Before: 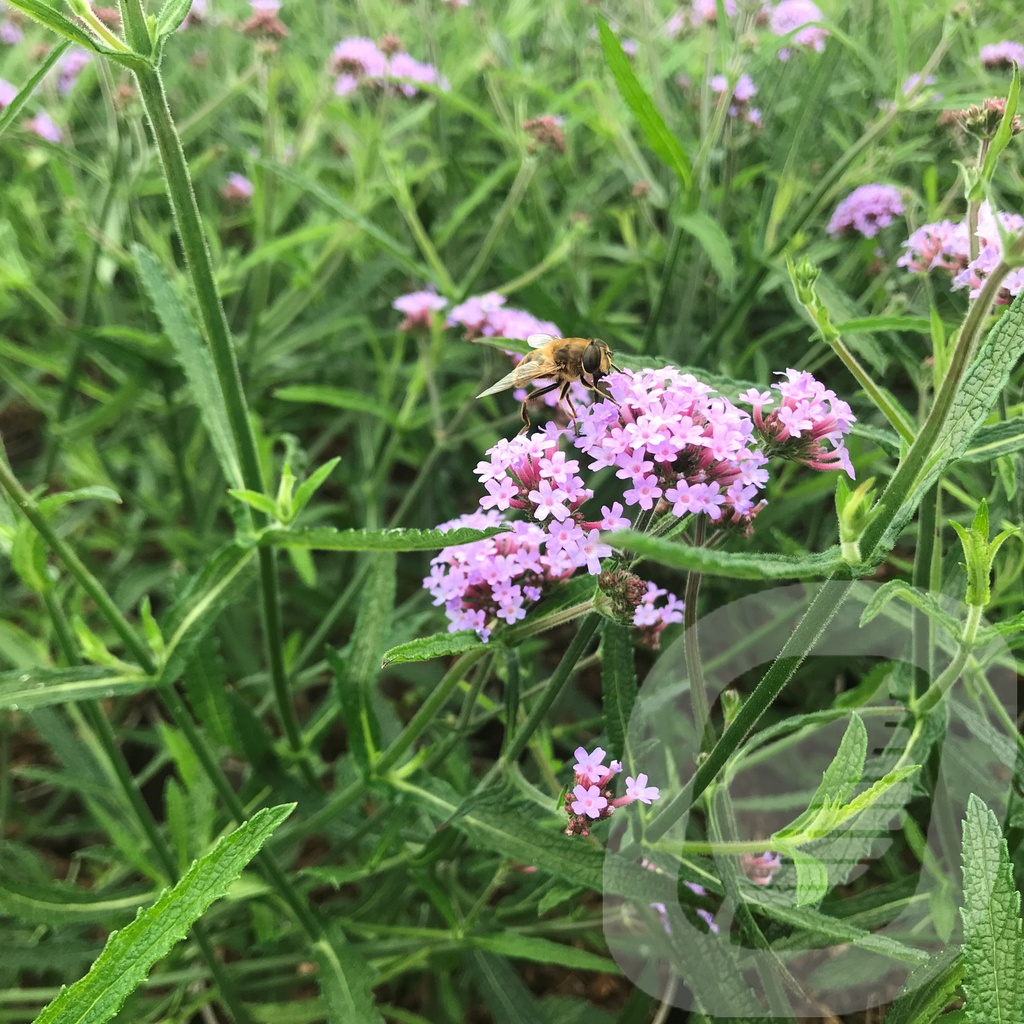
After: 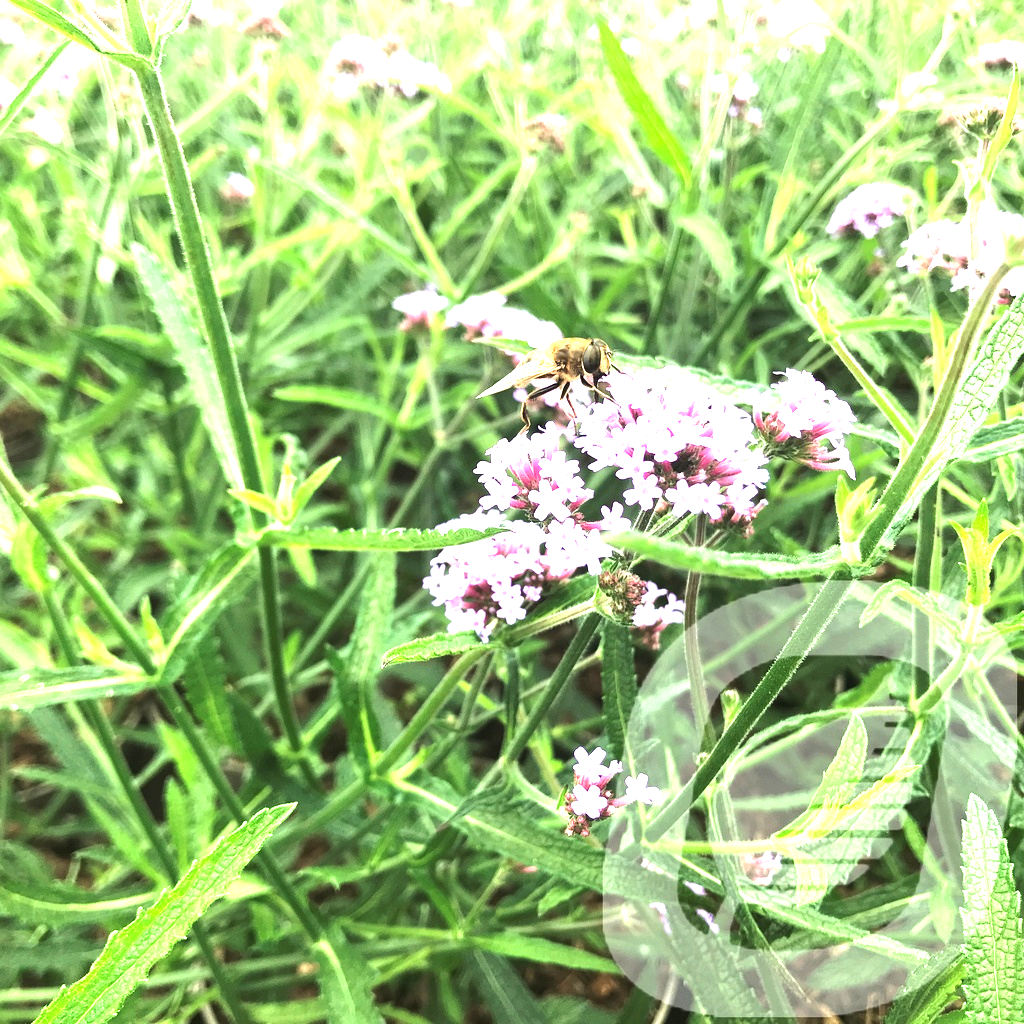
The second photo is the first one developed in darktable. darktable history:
exposure: black level correction 0, exposure 1.4 EV, compensate highlight preservation false
tone equalizer: -8 EV -0.417 EV, -7 EV -0.389 EV, -6 EV -0.333 EV, -5 EV -0.222 EV, -3 EV 0.222 EV, -2 EV 0.333 EV, -1 EV 0.389 EV, +0 EV 0.417 EV, edges refinement/feathering 500, mask exposure compensation -1.57 EV, preserve details no
